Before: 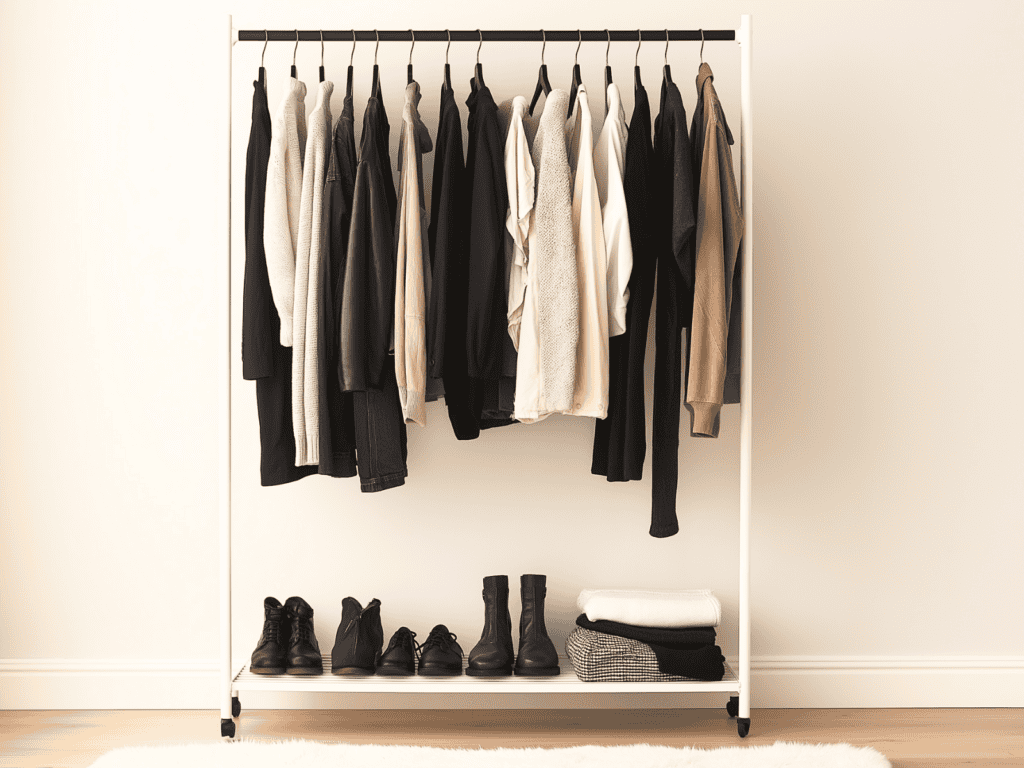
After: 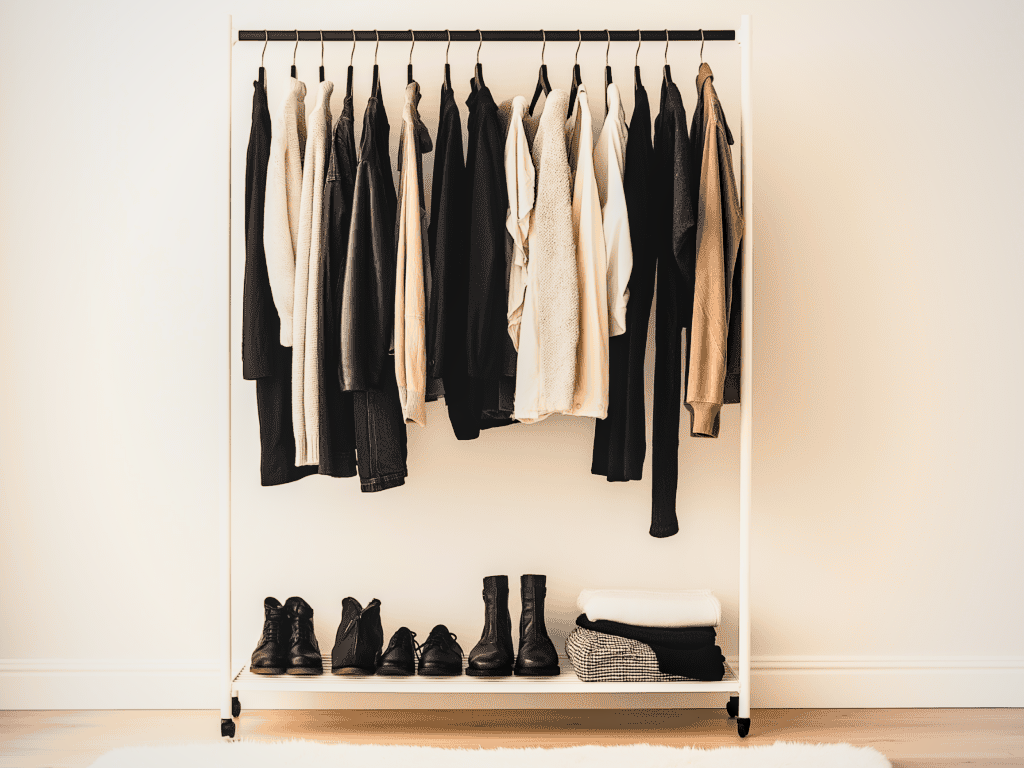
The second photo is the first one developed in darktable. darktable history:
contrast brightness saturation: contrast 0.198, brightness 0.161, saturation 0.229
filmic rgb: black relative exposure -11.86 EV, white relative exposure 5.46 EV, hardness 4.47, latitude 50.16%, contrast 1.142, iterations of high-quality reconstruction 0
local contrast: on, module defaults
vignetting: brightness -0.213
haze removal: strength 0.297, distance 0.245, adaptive false
